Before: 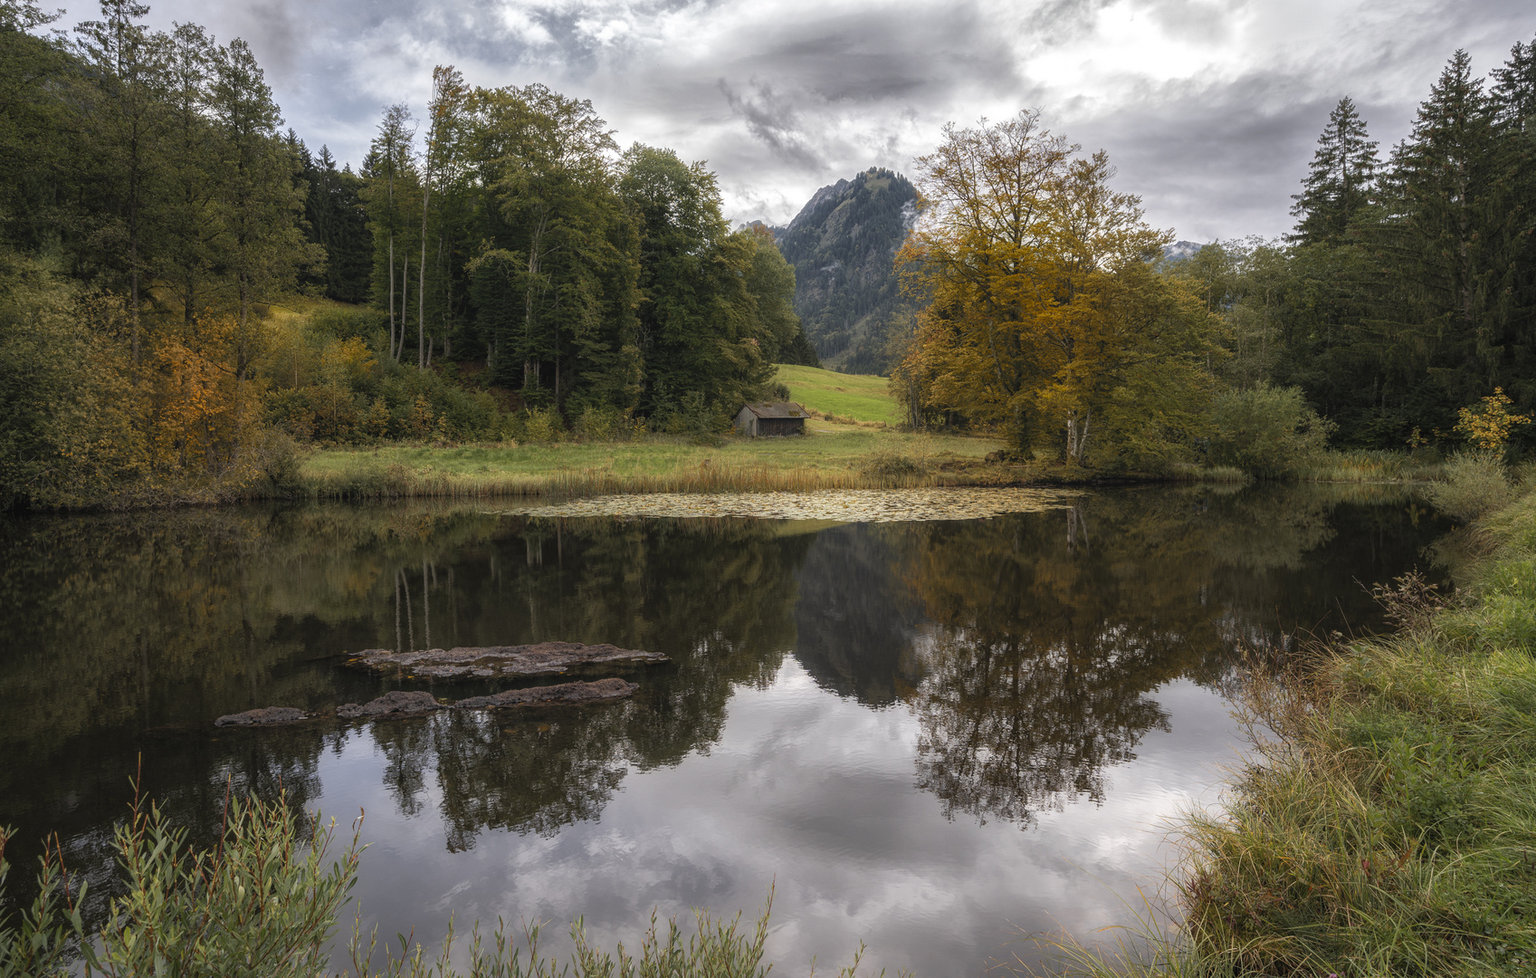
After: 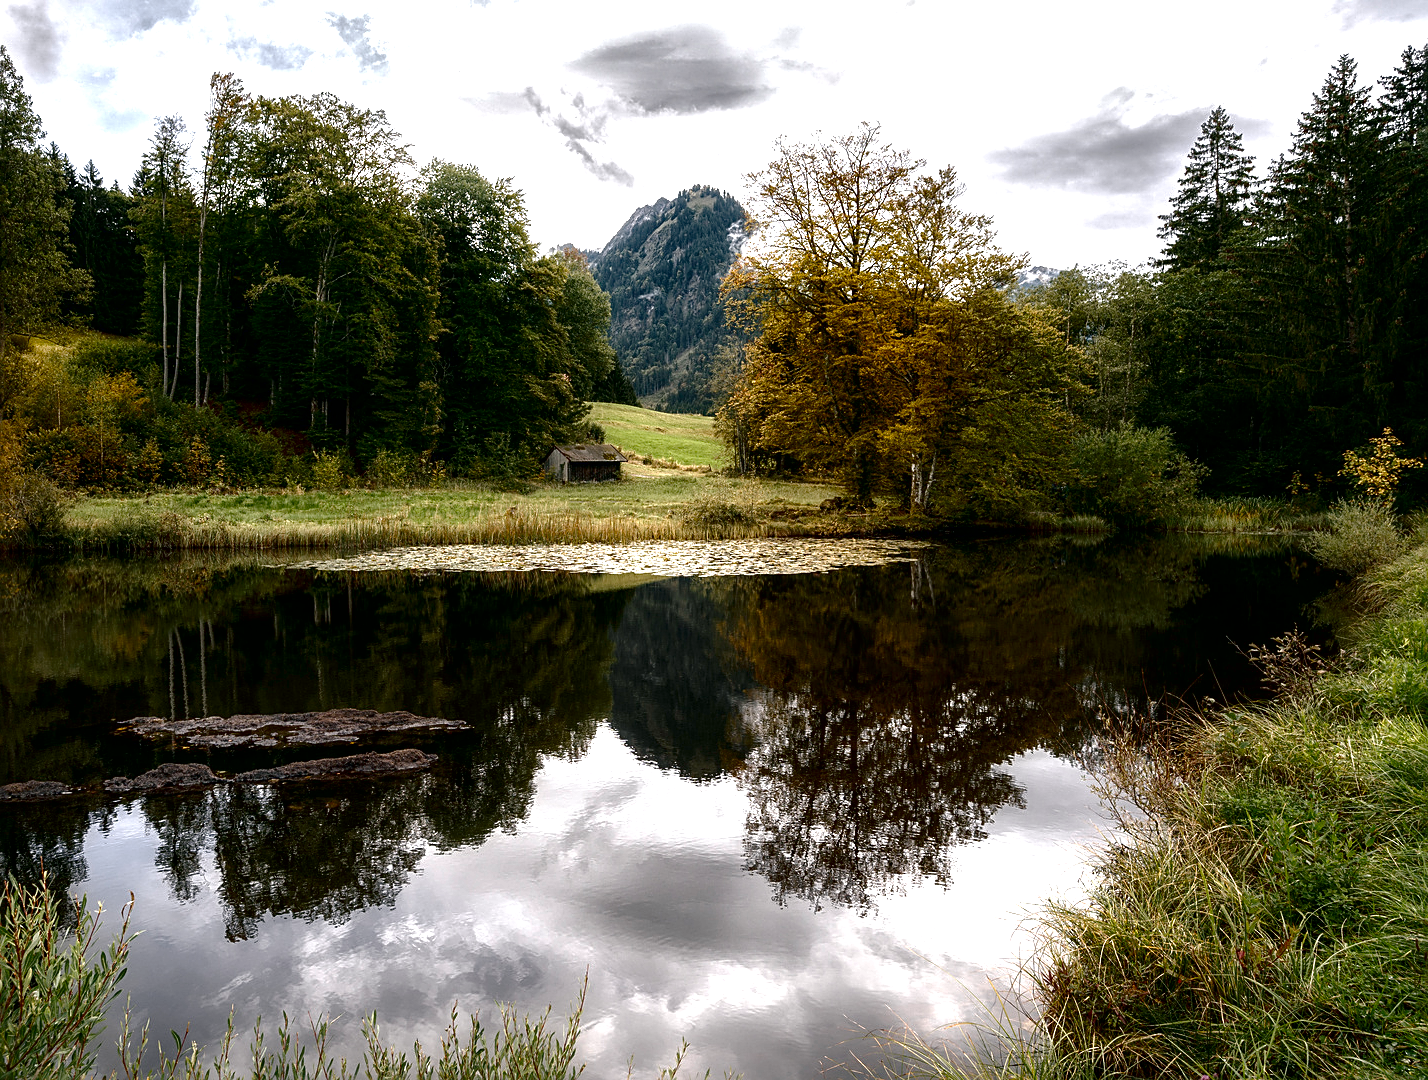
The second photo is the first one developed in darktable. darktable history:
sharpen: on, module defaults
local contrast: mode bilateral grid, contrast 26, coarseness 50, detail 123%, midtone range 0.2
tone equalizer: -8 EV -0.721 EV, -7 EV -0.68 EV, -6 EV -0.59 EV, -5 EV -0.415 EV, -3 EV 0.367 EV, -2 EV 0.6 EV, -1 EV 0.691 EV, +0 EV 0.746 EV, mask exposure compensation -0.503 EV
contrast brightness saturation: brightness -0.522
crop: left 15.836%
base curve: curves: ch0 [(0, 0) (0.158, 0.273) (0.879, 0.895) (1, 1)], preserve colors none
color balance rgb: shadows lift › luminance -7.669%, shadows lift › chroma 2.296%, shadows lift › hue 197.99°, perceptual saturation grading › global saturation -1.736%, perceptual saturation grading › highlights -7.41%, perceptual saturation grading › mid-tones 7.338%, perceptual saturation grading › shadows 4.923%, perceptual brilliance grading › global brilliance 11.588%, global vibrance 9.618%
